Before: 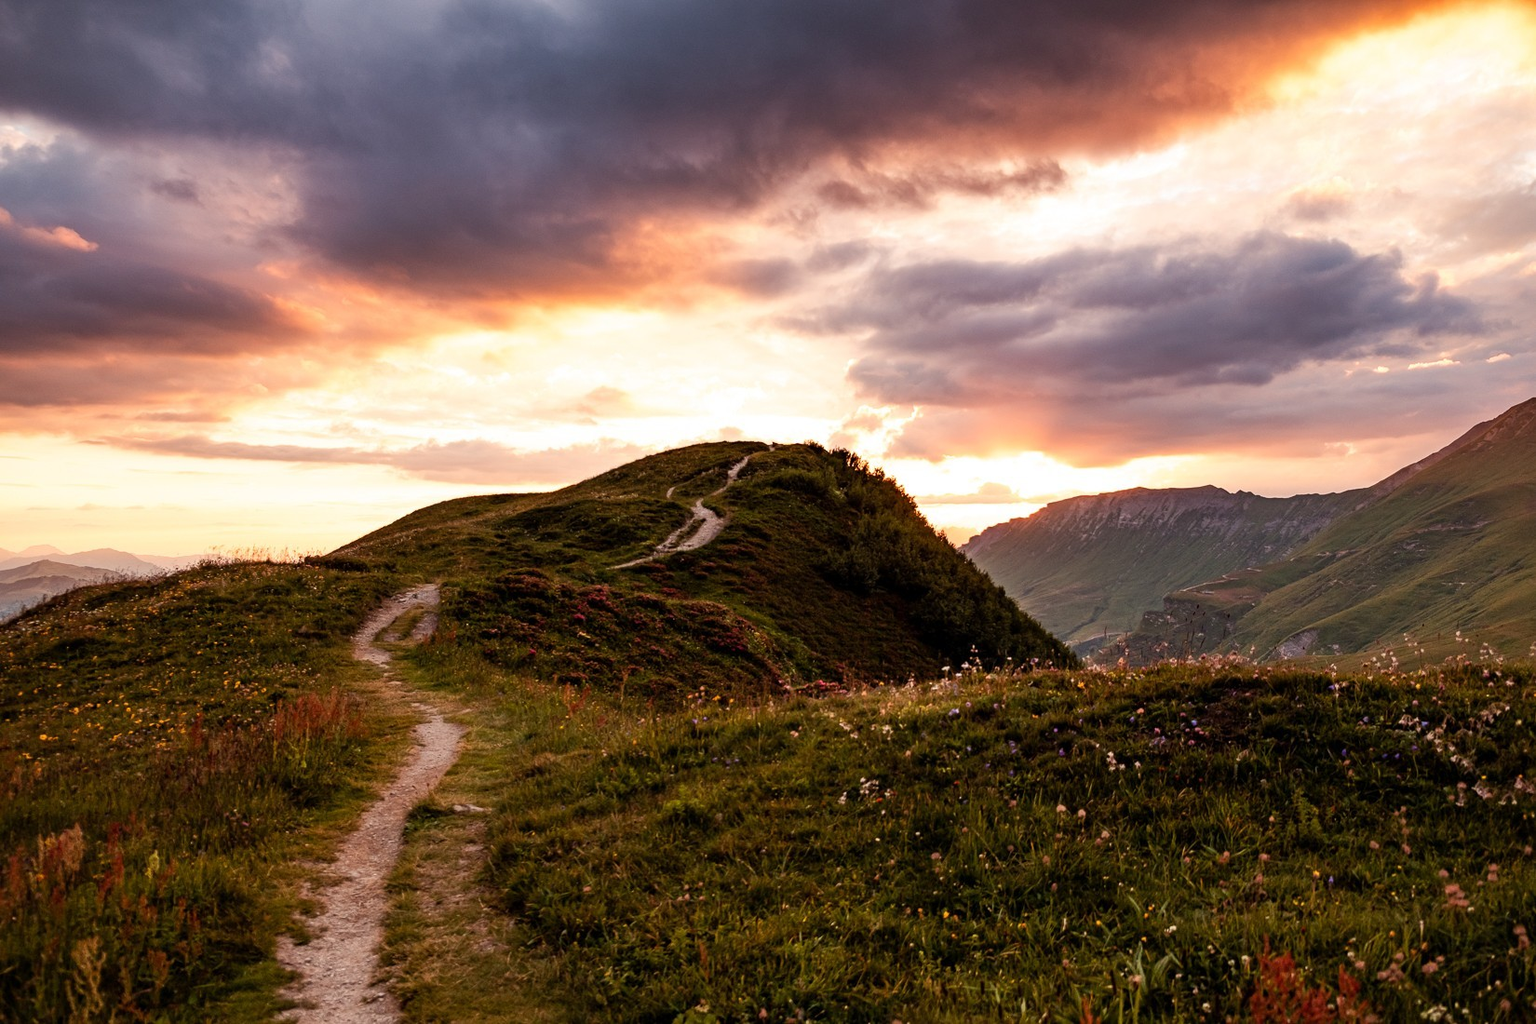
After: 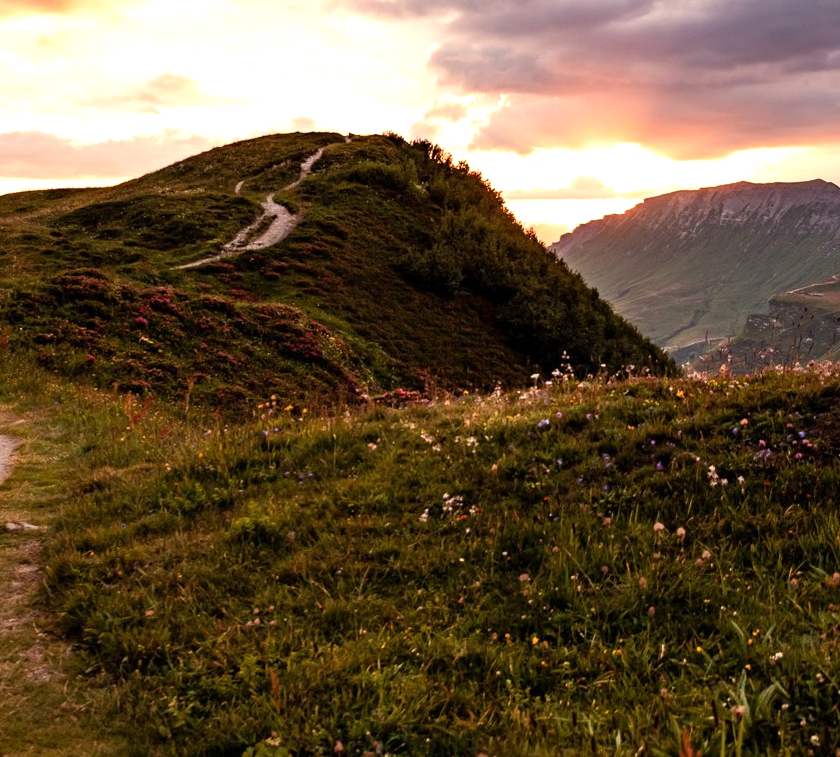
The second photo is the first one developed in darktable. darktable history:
exposure: exposure 0.258 EV, compensate highlight preservation false
crop and rotate: left 29.237%, top 31.152%, right 19.807%
